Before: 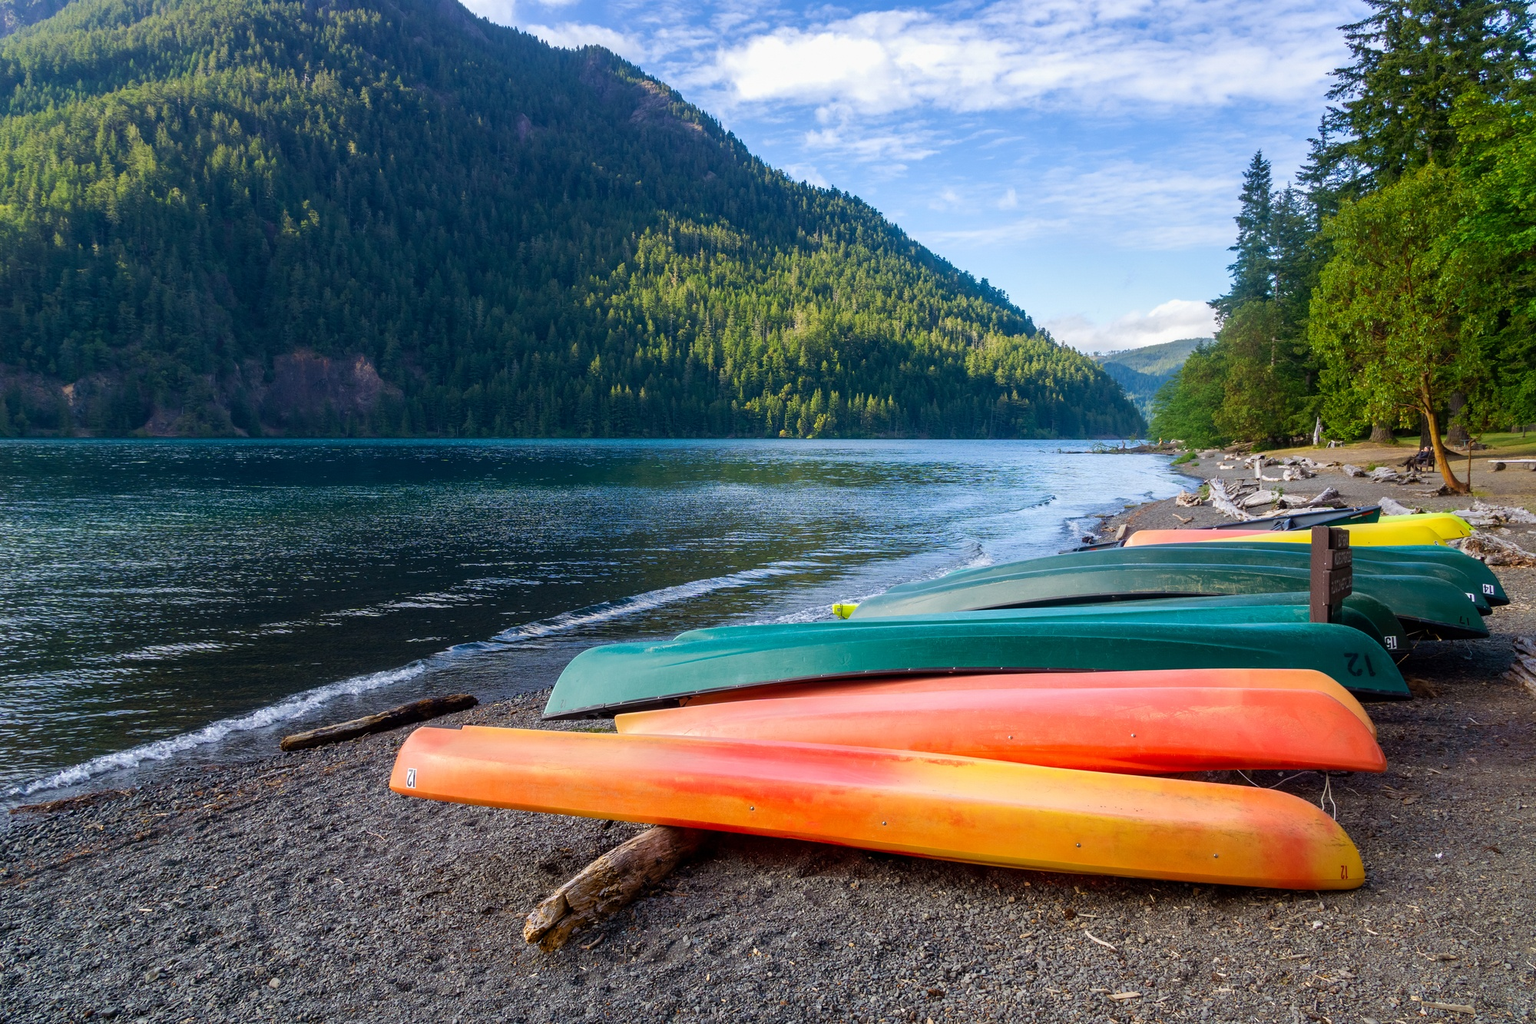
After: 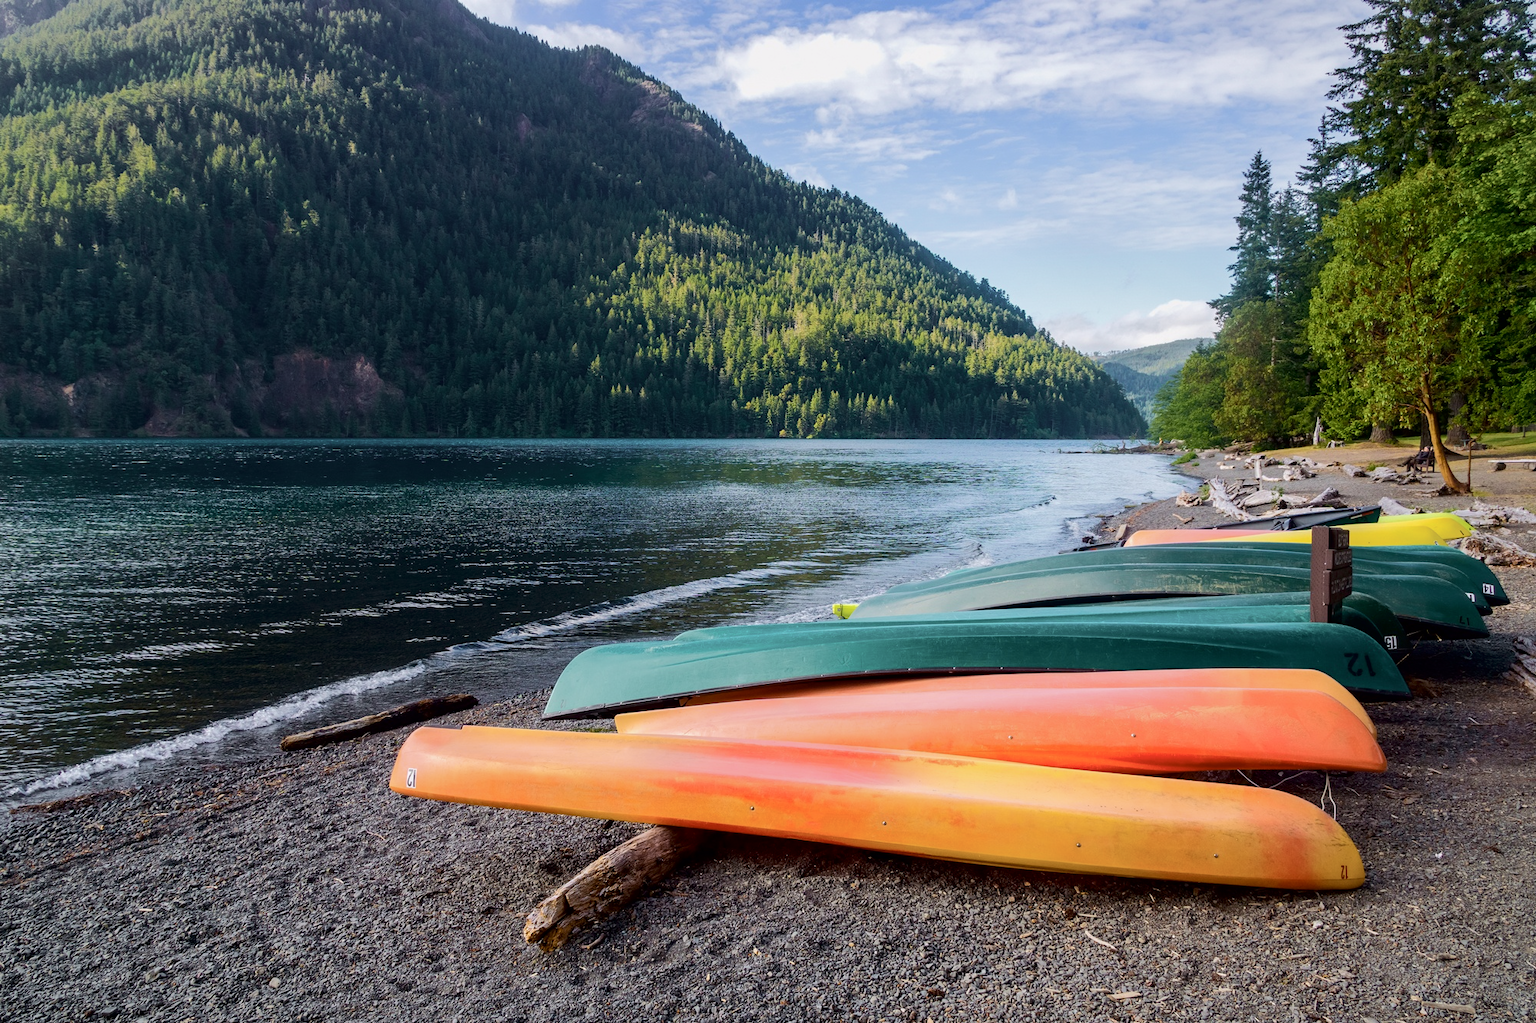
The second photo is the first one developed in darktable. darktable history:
tone curve: curves: ch0 [(0, 0) (0.052, 0.018) (0.236, 0.207) (0.41, 0.417) (0.485, 0.518) (0.54, 0.584) (0.625, 0.666) (0.845, 0.828) (0.994, 0.964)]; ch1 [(0, 0.055) (0.15, 0.117) (0.317, 0.34) (0.382, 0.408) (0.434, 0.441) (0.472, 0.479) (0.498, 0.501) (0.557, 0.558) (0.616, 0.59) (0.739, 0.7) (0.873, 0.857) (1, 0.928)]; ch2 [(0, 0) (0.352, 0.403) (0.447, 0.466) (0.482, 0.482) (0.528, 0.526) (0.586, 0.577) (0.618, 0.621) (0.785, 0.747) (1, 1)], color space Lab, independent channels, preserve colors none
vignetting: fall-off start 100.34%, brightness -0.182, saturation -0.293, width/height ratio 1.32
